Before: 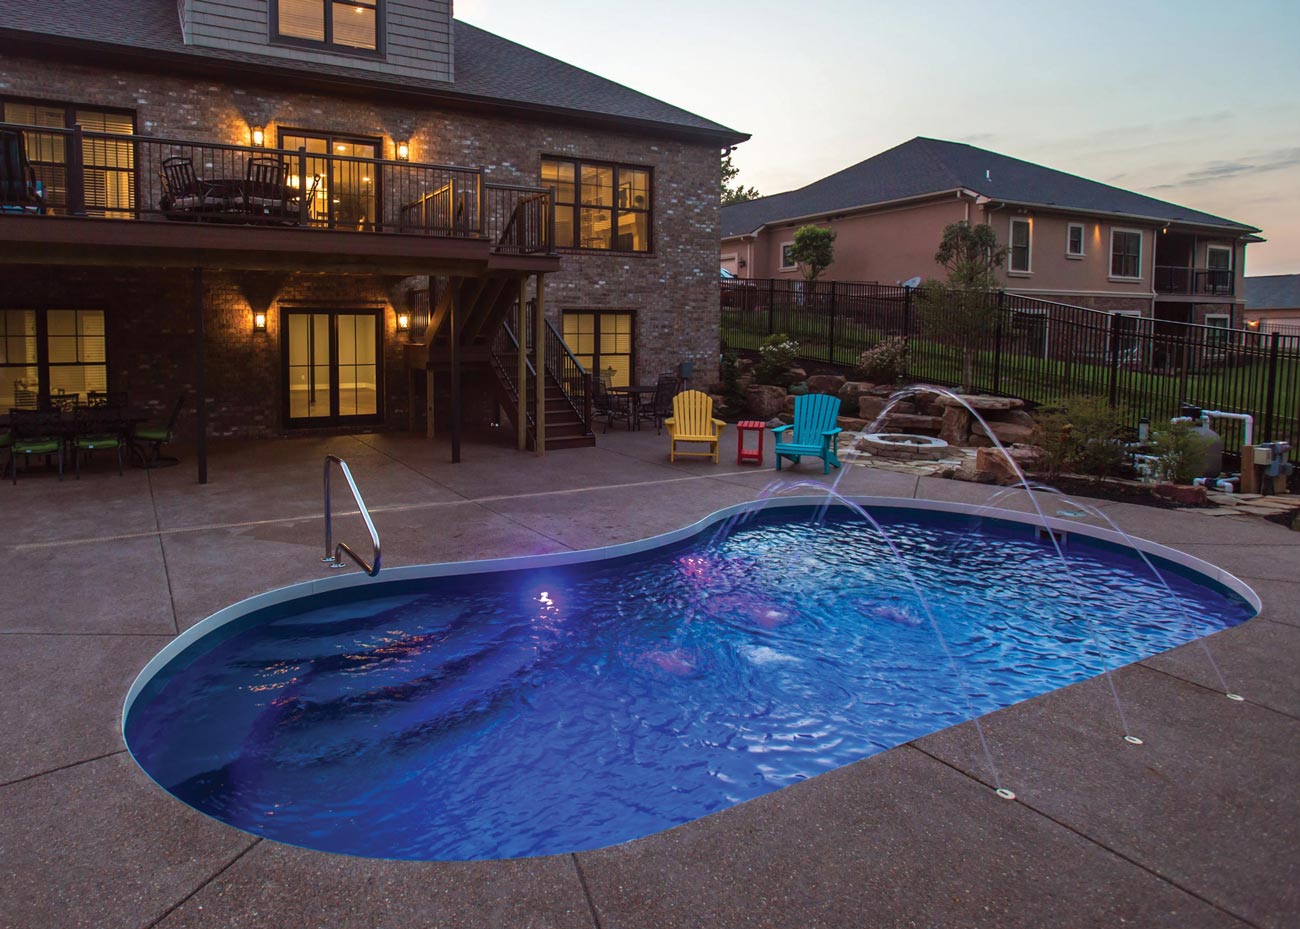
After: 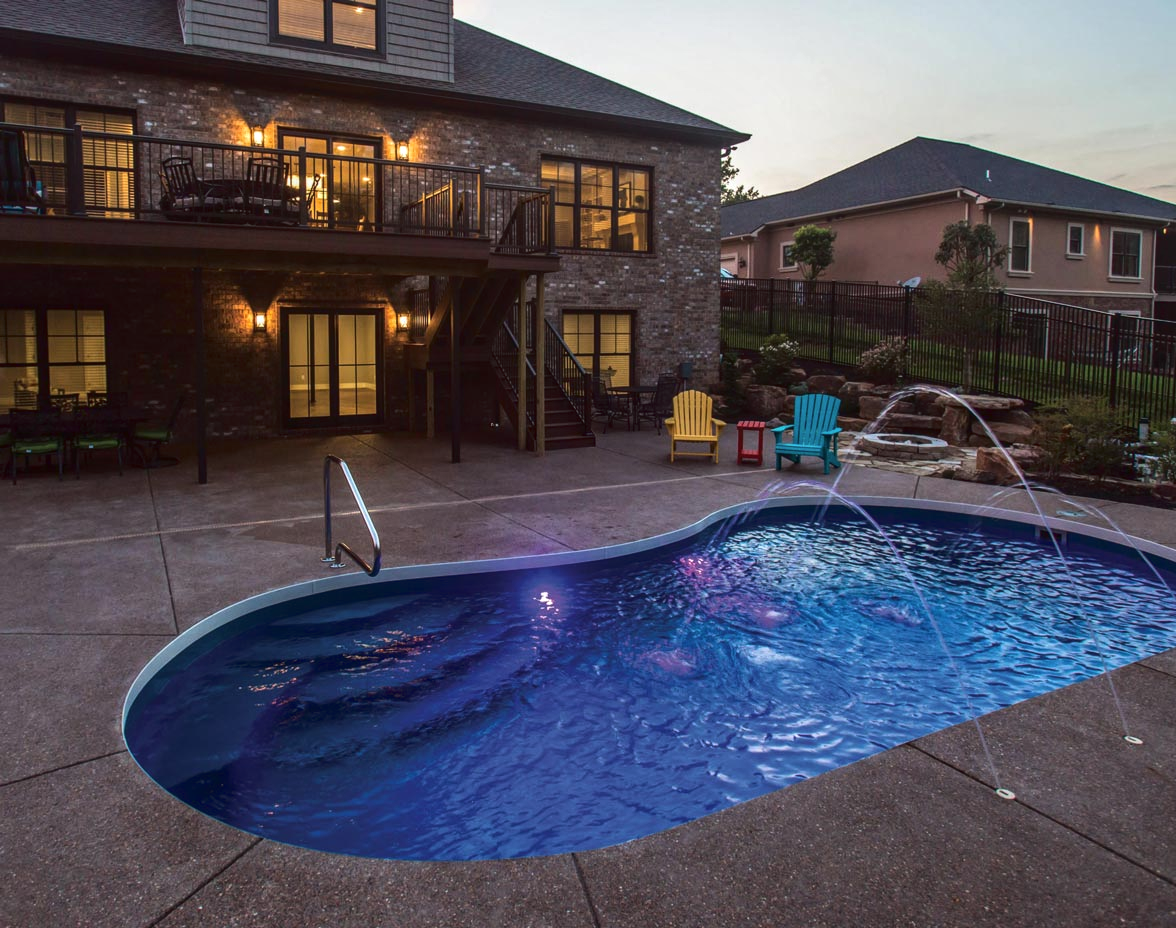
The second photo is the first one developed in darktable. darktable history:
crop: right 9.509%, bottom 0.031%
tone curve: curves: ch0 [(0, 0.032) (0.181, 0.156) (0.751, 0.762) (1, 1)], color space Lab, linked channels, preserve colors none
local contrast: on, module defaults
